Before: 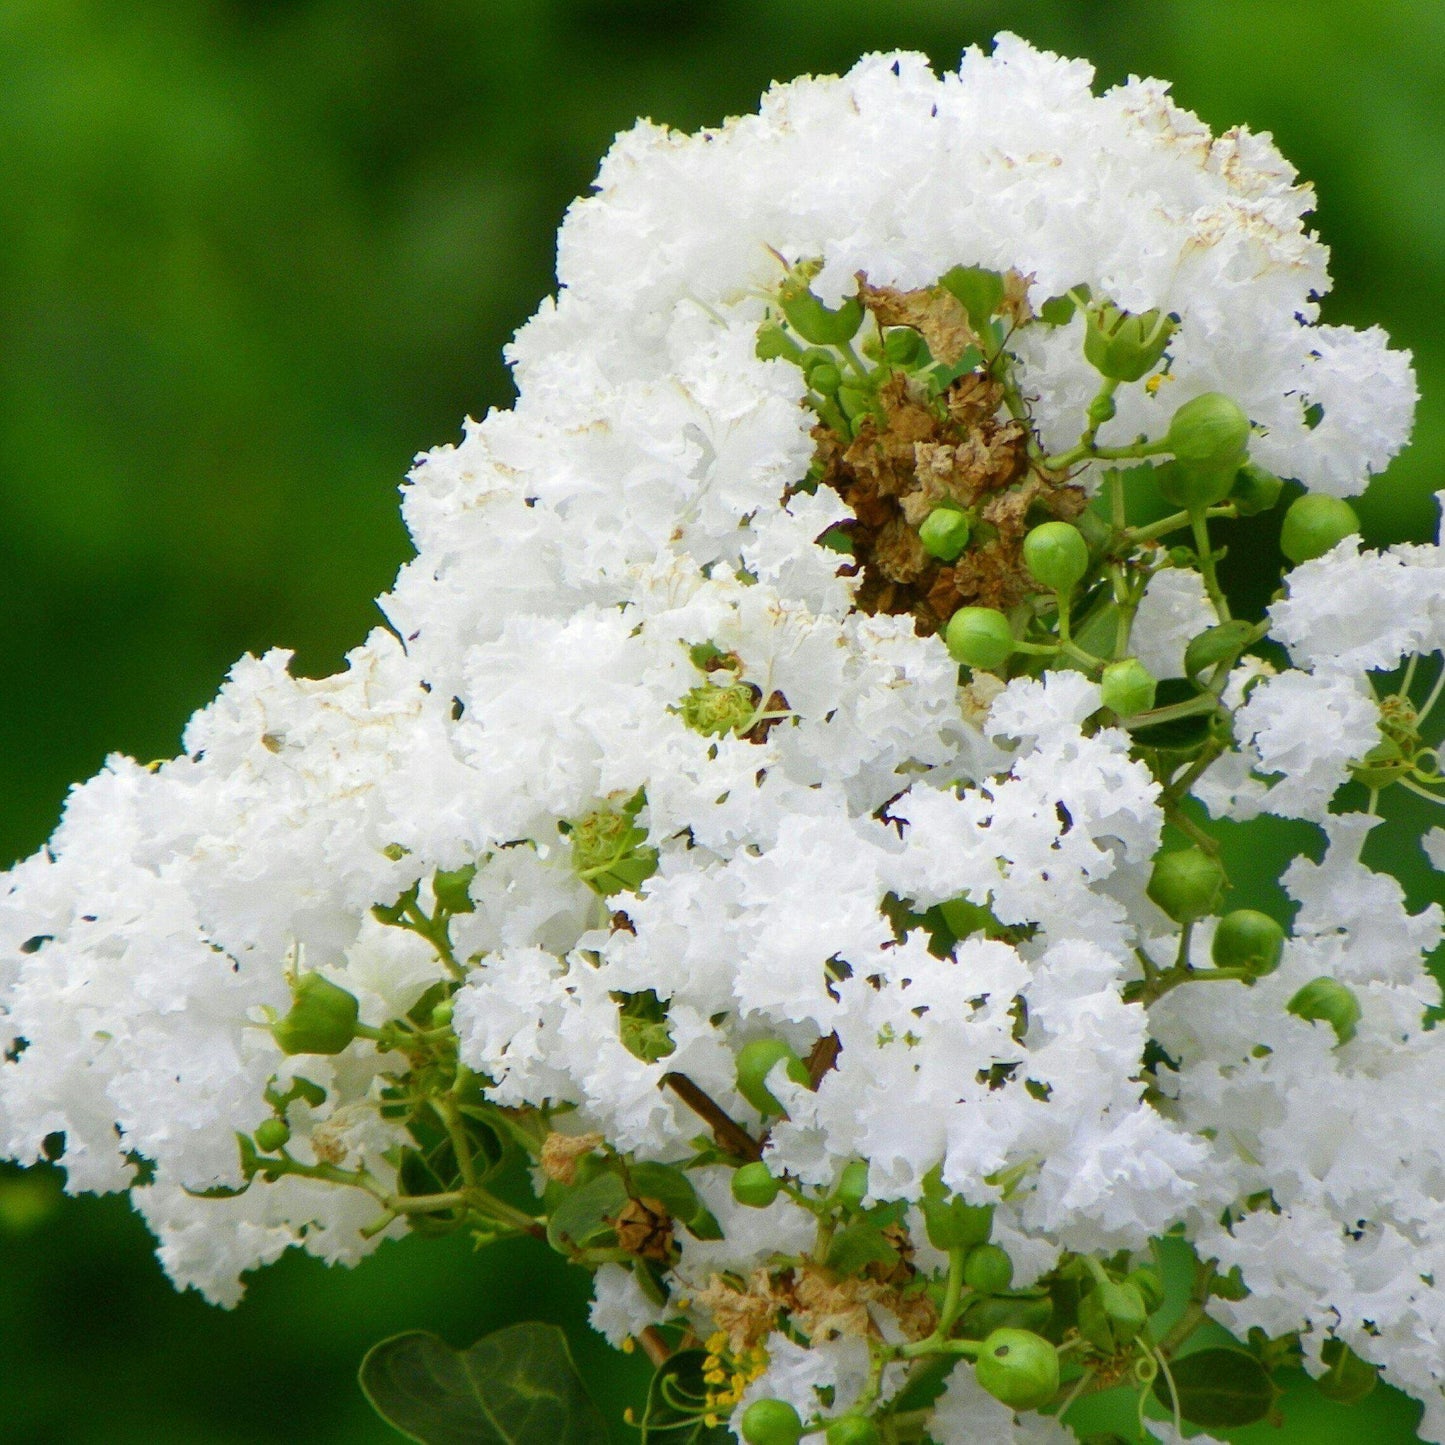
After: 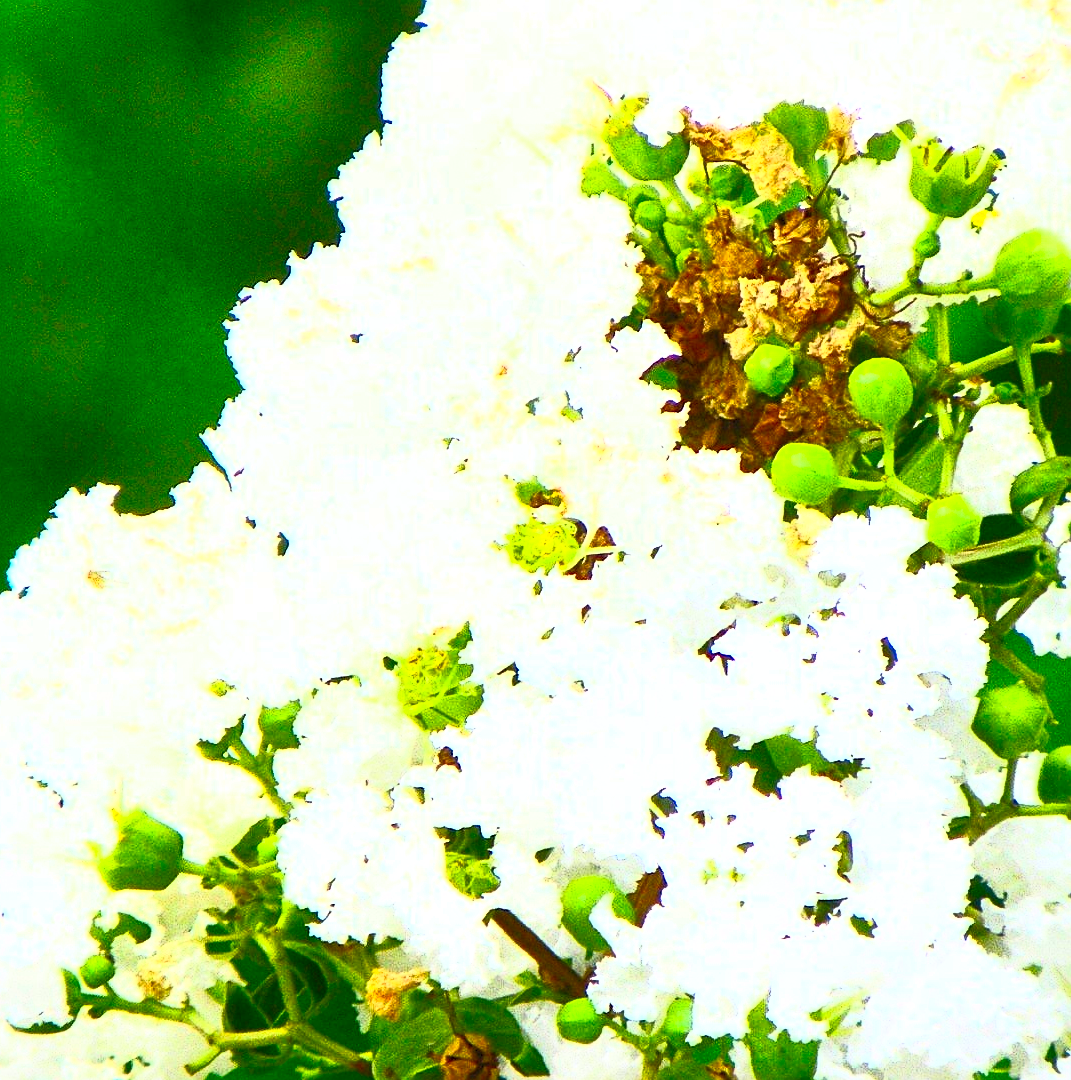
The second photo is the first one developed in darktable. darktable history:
sharpen: on, module defaults
local contrast: mode bilateral grid, contrast 21, coarseness 50, detail 144%, midtone range 0.2
crop and rotate: left 12.169%, top 11.389%, right 13.707%, bottom 13.844%
tone equalizer: on, module defaults
contrast brightness saturation: contrast 0.993, brightness 0.994, saturation 0.988
